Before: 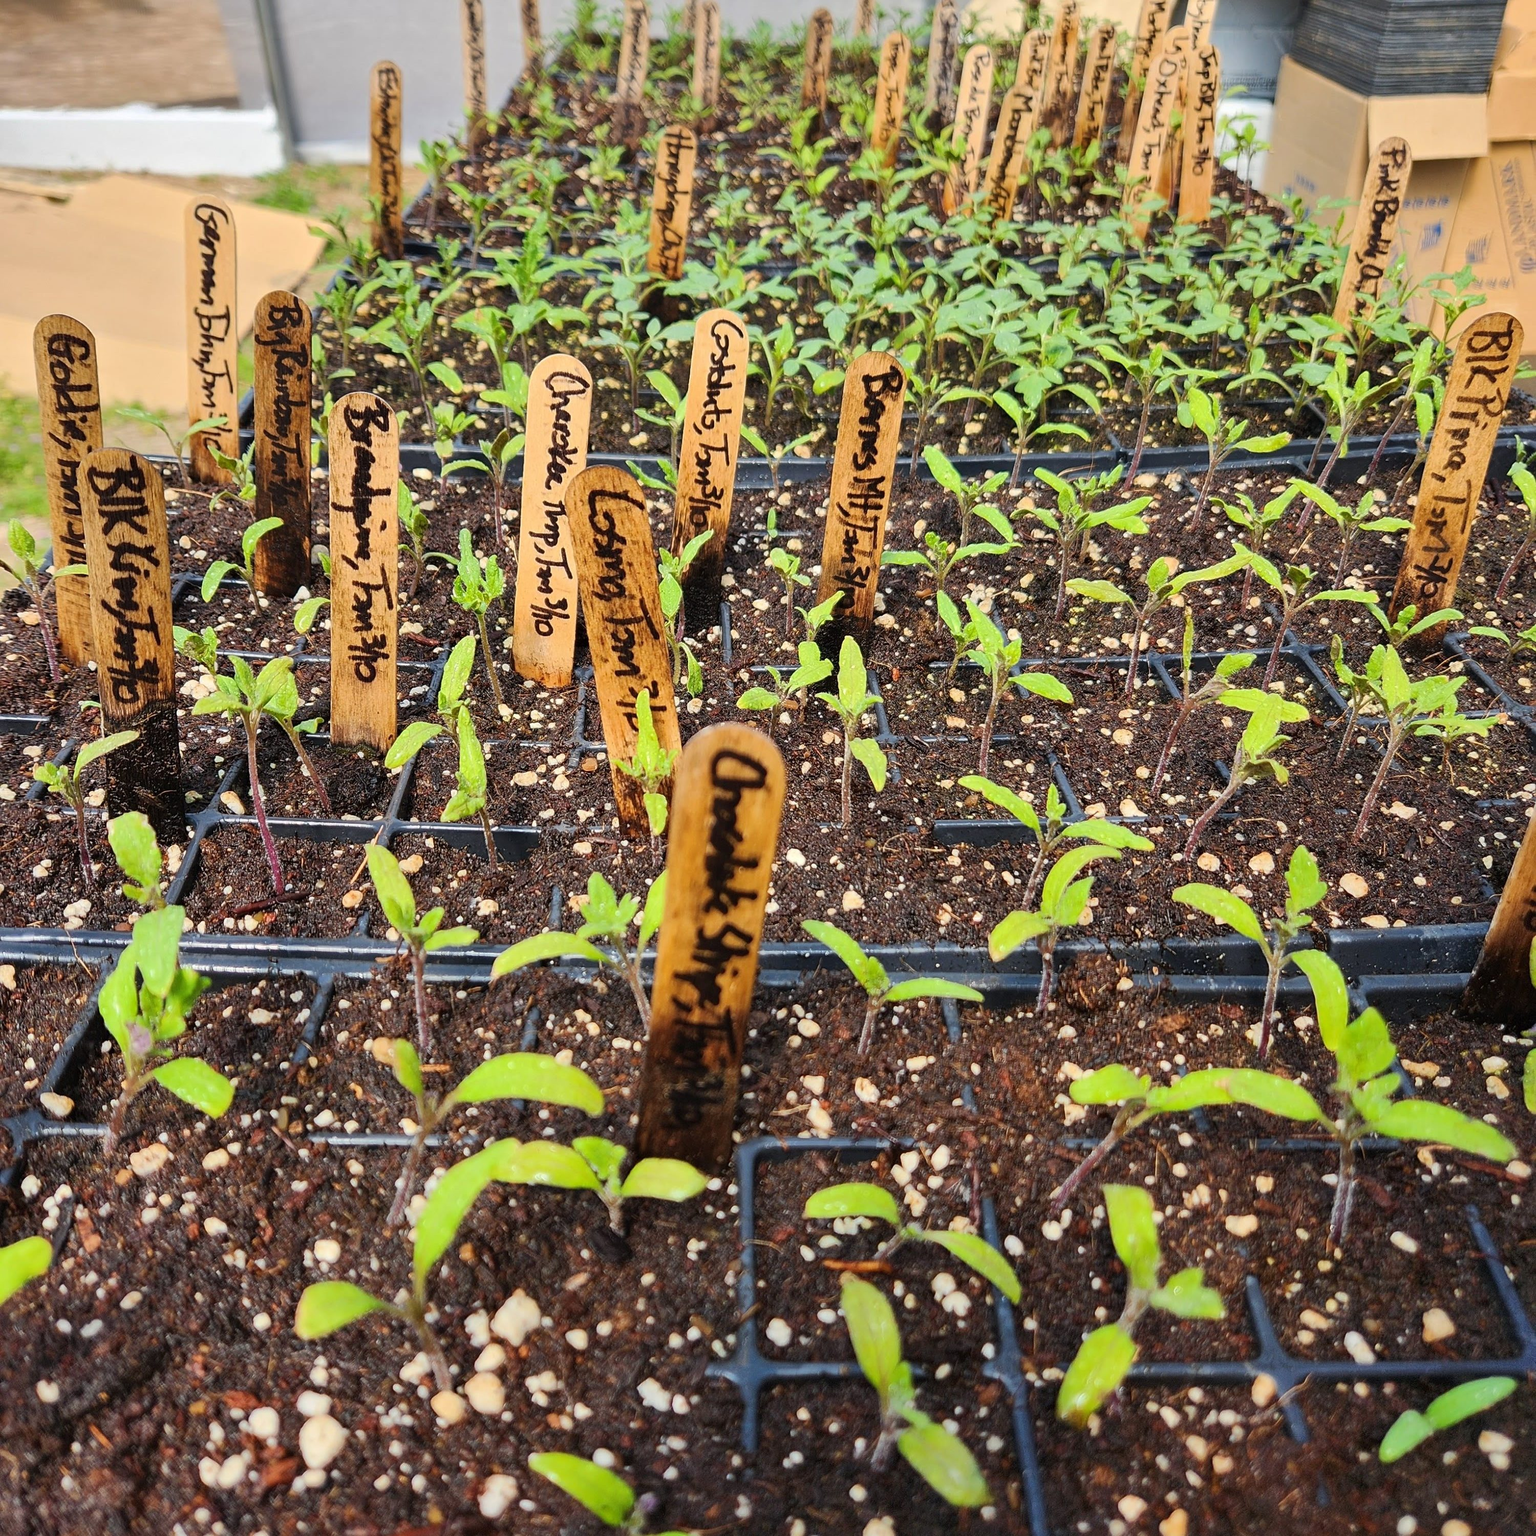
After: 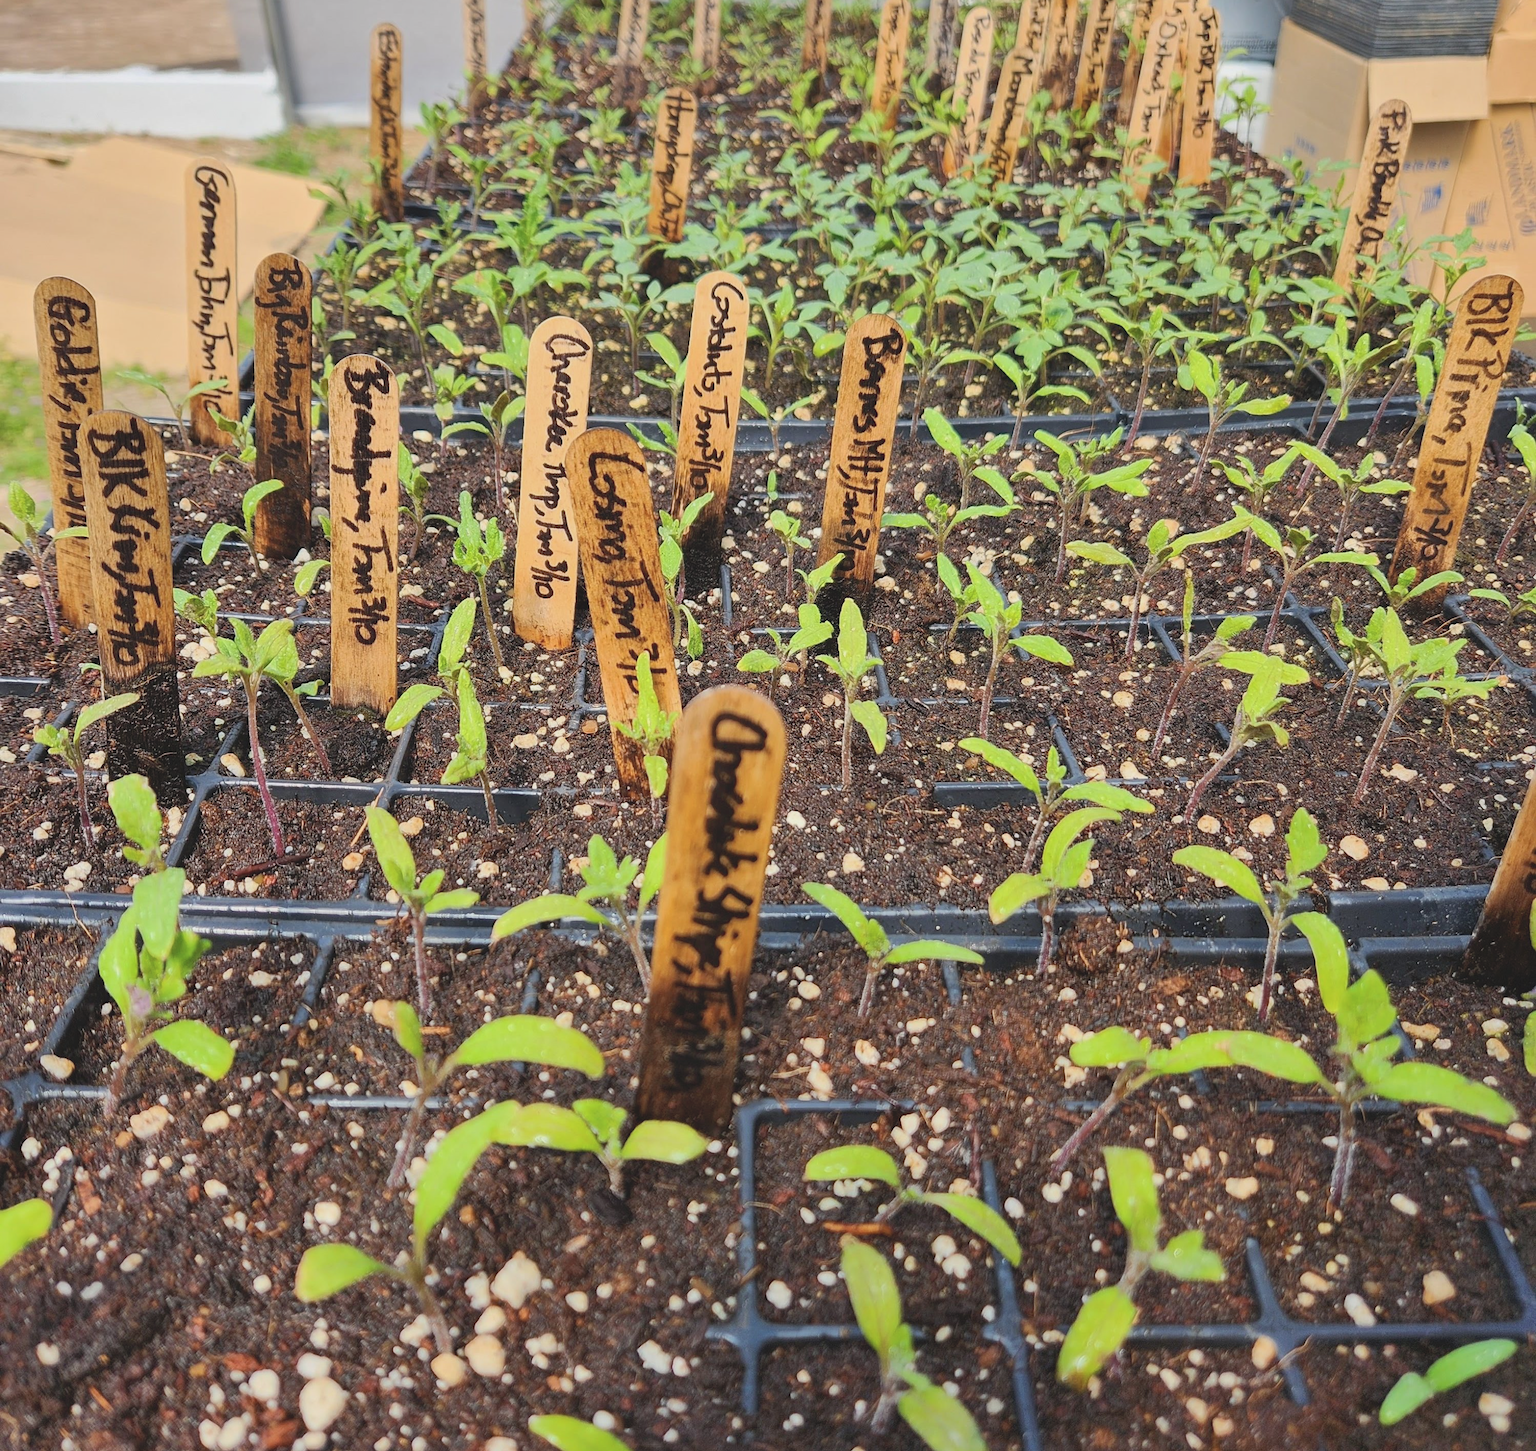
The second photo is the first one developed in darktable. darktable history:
crop and rotate: top 2.479%, bottom 3.018%
contrast brightness saturation: contrast -0.15, brightness 0.05, saturation -0.12
